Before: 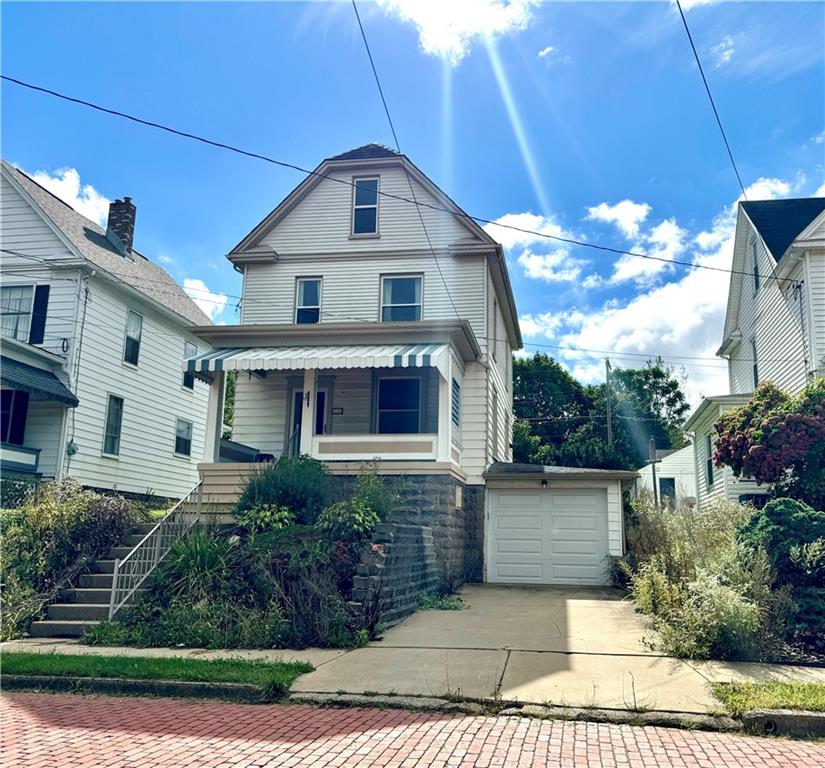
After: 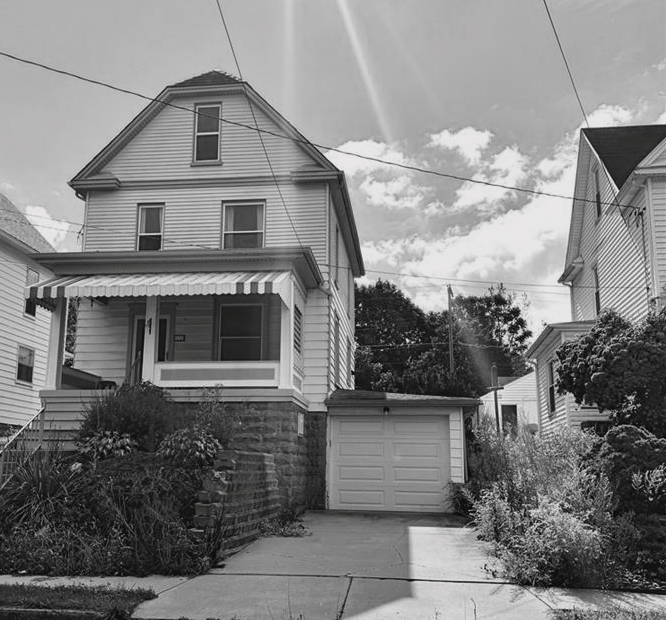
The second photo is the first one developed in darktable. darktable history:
color calibration: output gray [0.18, 0.41, 0.41, 0], gray › normalize channels true, illuminant same as pipeline (D50), adaptation XYZ, x 0.346, y 0.359, gamut compression 0
white balance: red 1.009, blue 1.027
crop: left 19.159%, top 9.58%, bottom 9.58%
color balance rgb: shadows lift › luminance -10%, shadows lift › chroma 1%, shadows lift › hue 113°, power › luminance -15%, highlights gain › chroma 0.2%, highlights gain › hue 333°, global offset › luminance 0.5%, perceptual saturation grading › global saturation 20%, perceptual saturation grading › highlights -50%, perceptual saturation grading › shadows 25%, contrast -10%
